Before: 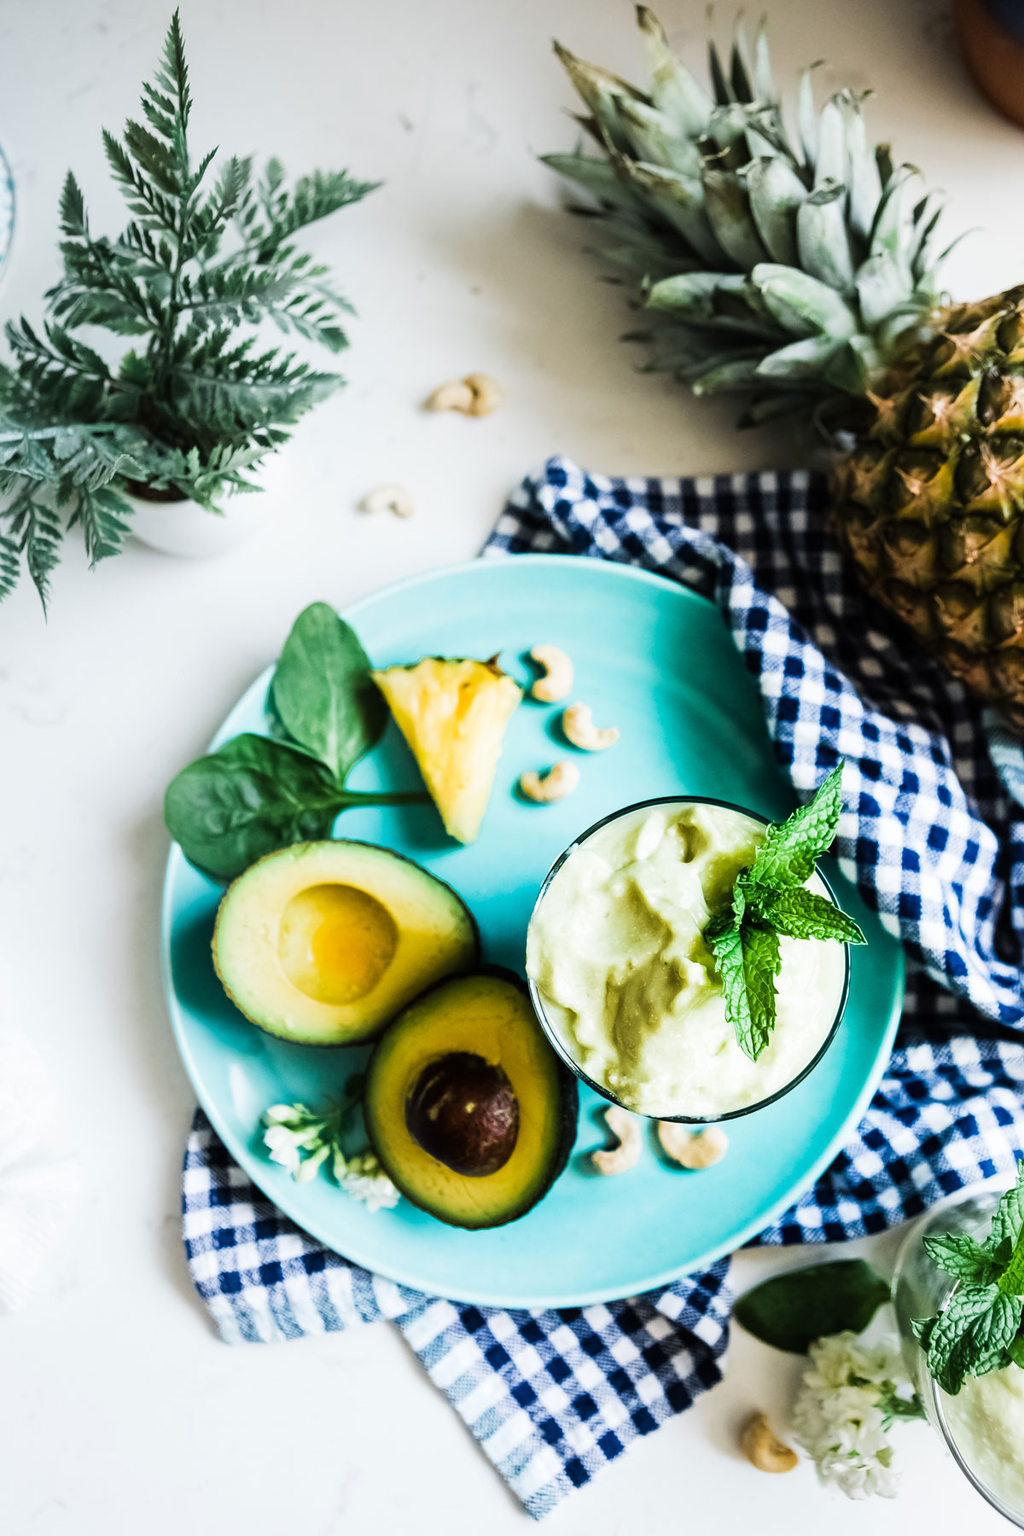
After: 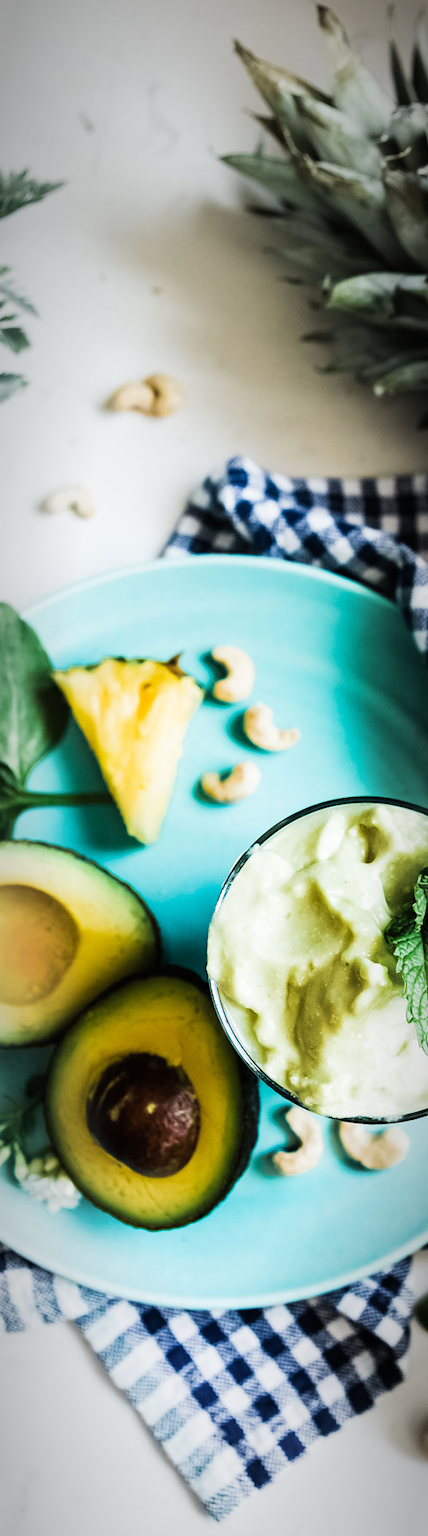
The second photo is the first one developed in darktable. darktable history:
crop: left 31.233%, right 26.894%
vignetting: fall-off start 67.81%, fall-off radius 67.17%, automatic ratio true
